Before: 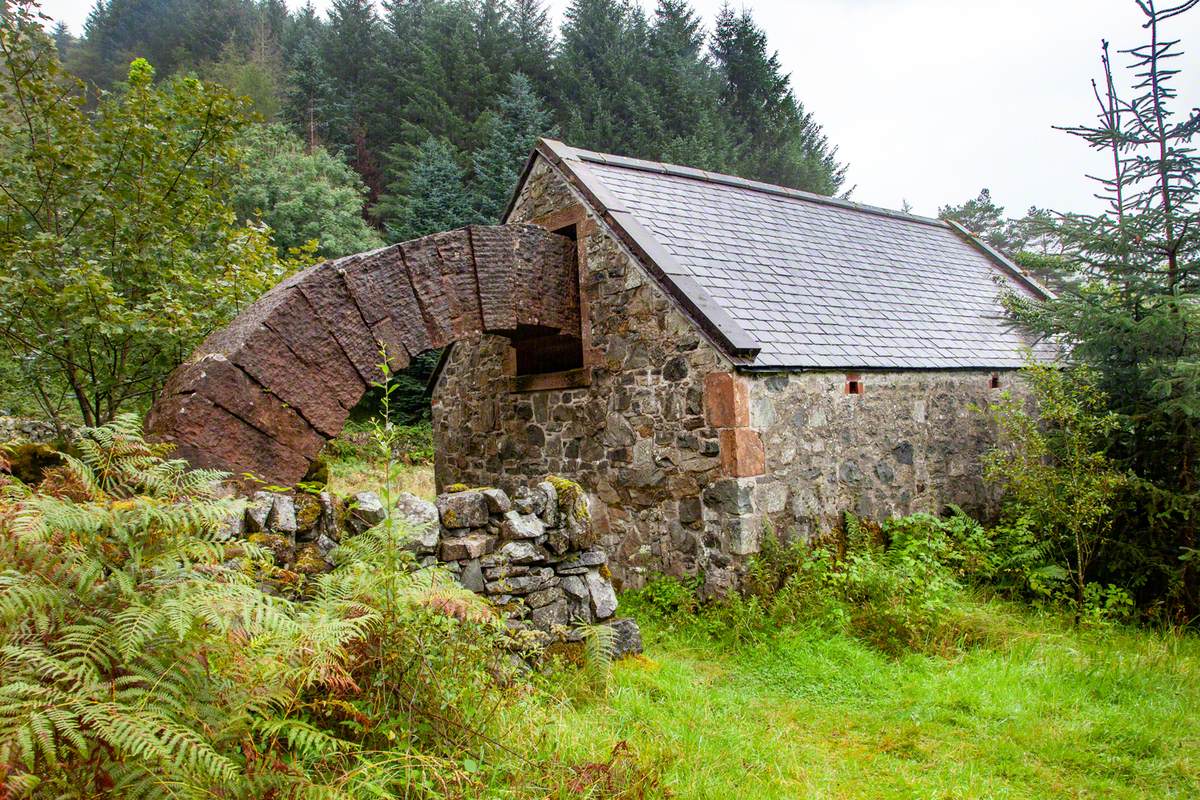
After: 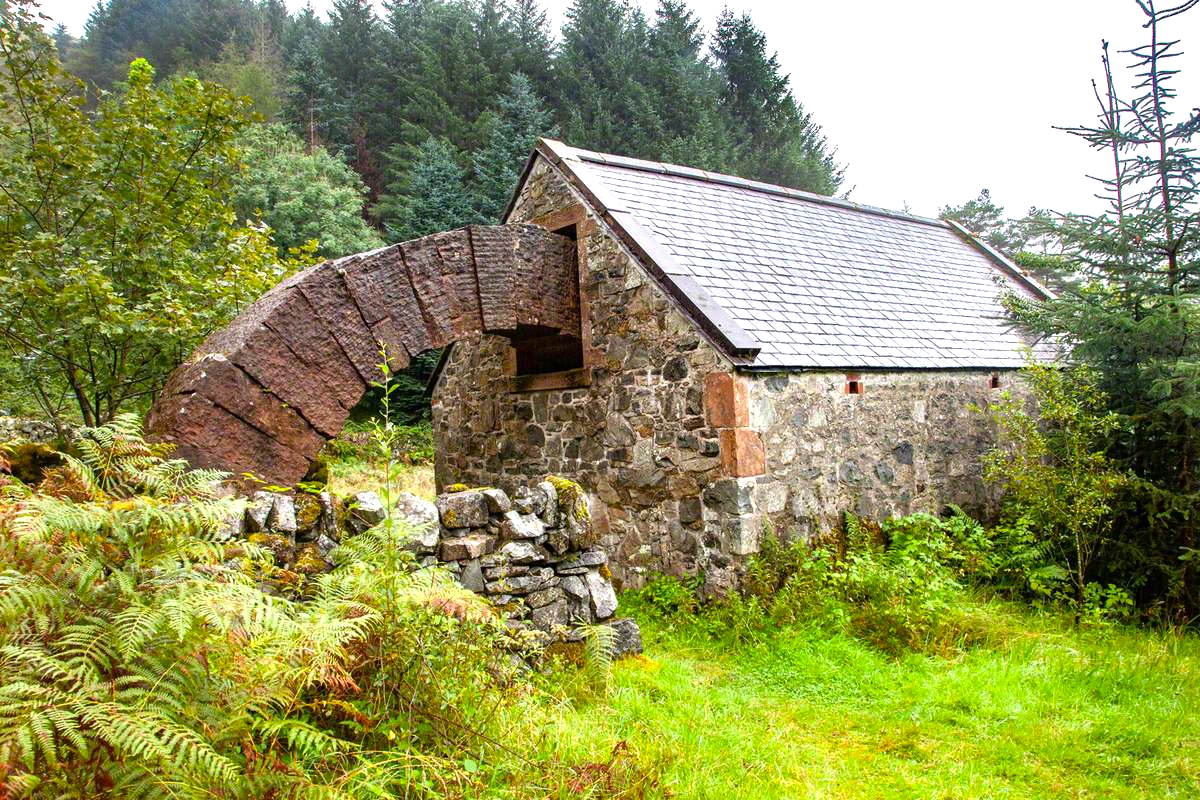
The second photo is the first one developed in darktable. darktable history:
color balance rgb: highlights gain › chroma 0.134%, highlights gain › hue 332.59°, perceptual saturation grading › global saturation 0.294%, perceptual saturation grading › mid-tones 11.143%, perceptual brilliance grading › global brilliance 17.311%
